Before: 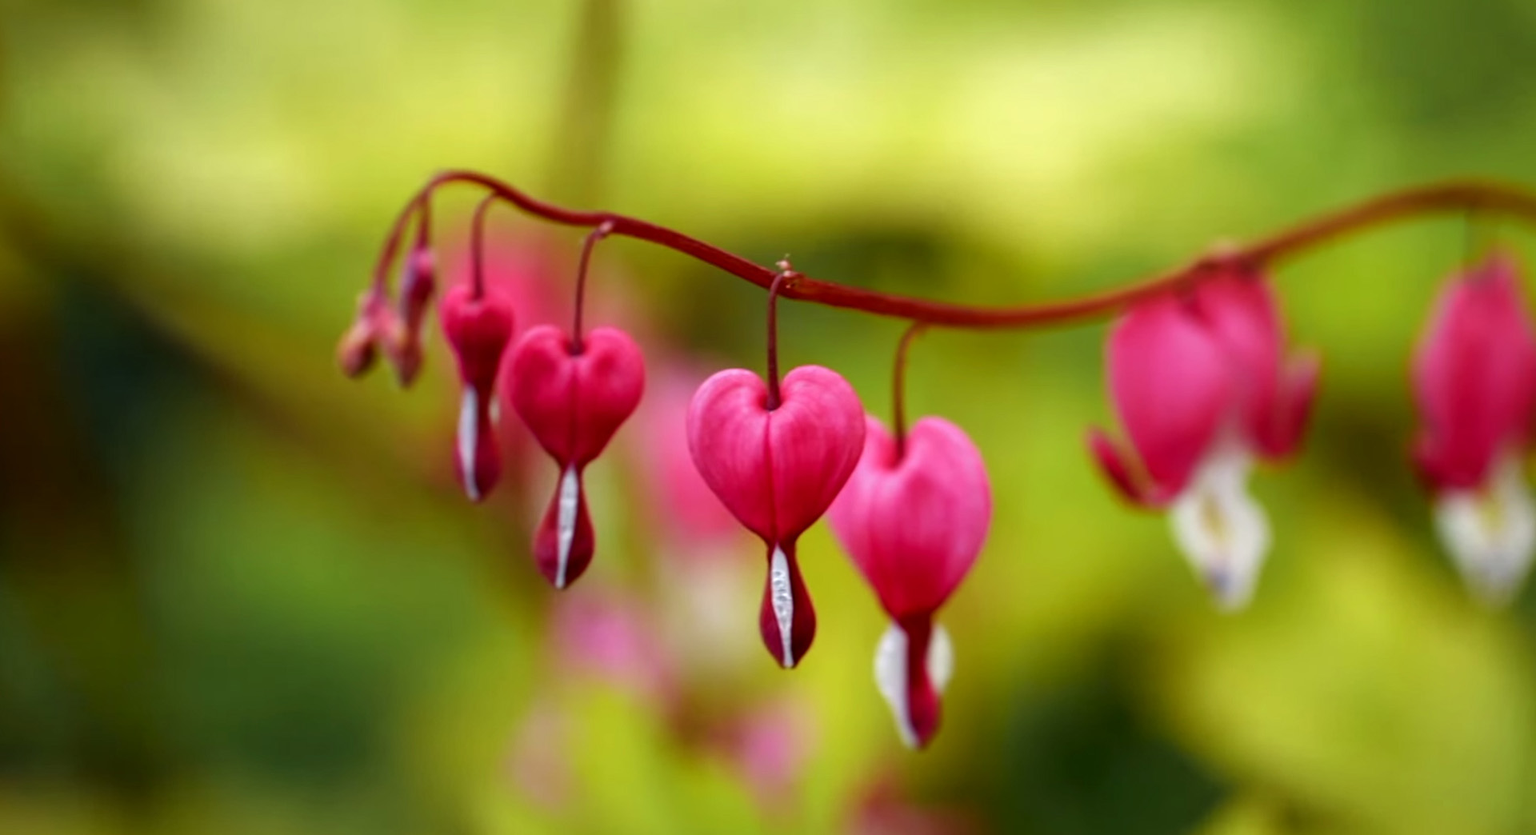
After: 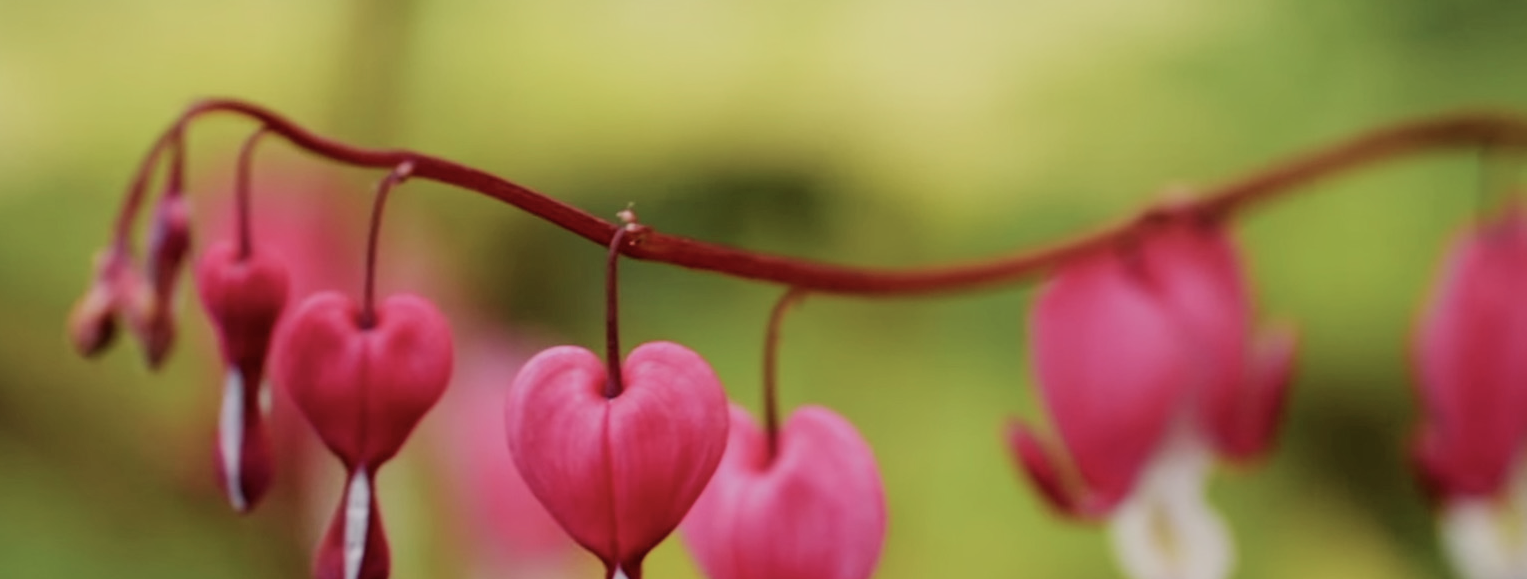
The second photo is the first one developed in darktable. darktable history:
filmic rgb: black relative exposure -7.65 EV, white relative exposure 4.56 EV, hardness 3.61
color balance rgb: highlights gain › chroma 1.58%, highlights gain › hue 56.09°, linear chroma grading › shadows -7.395%, linear chroma grading › highlights -5.944%, linear chroma grading › global chroma -10.312%, linear chroma grading › mid-tones -7.722%, perceptual saturation grading › global saturation -0.554%
crop: left 18.429%, top 11.095%, right 2.036%, bottom 33.409%
